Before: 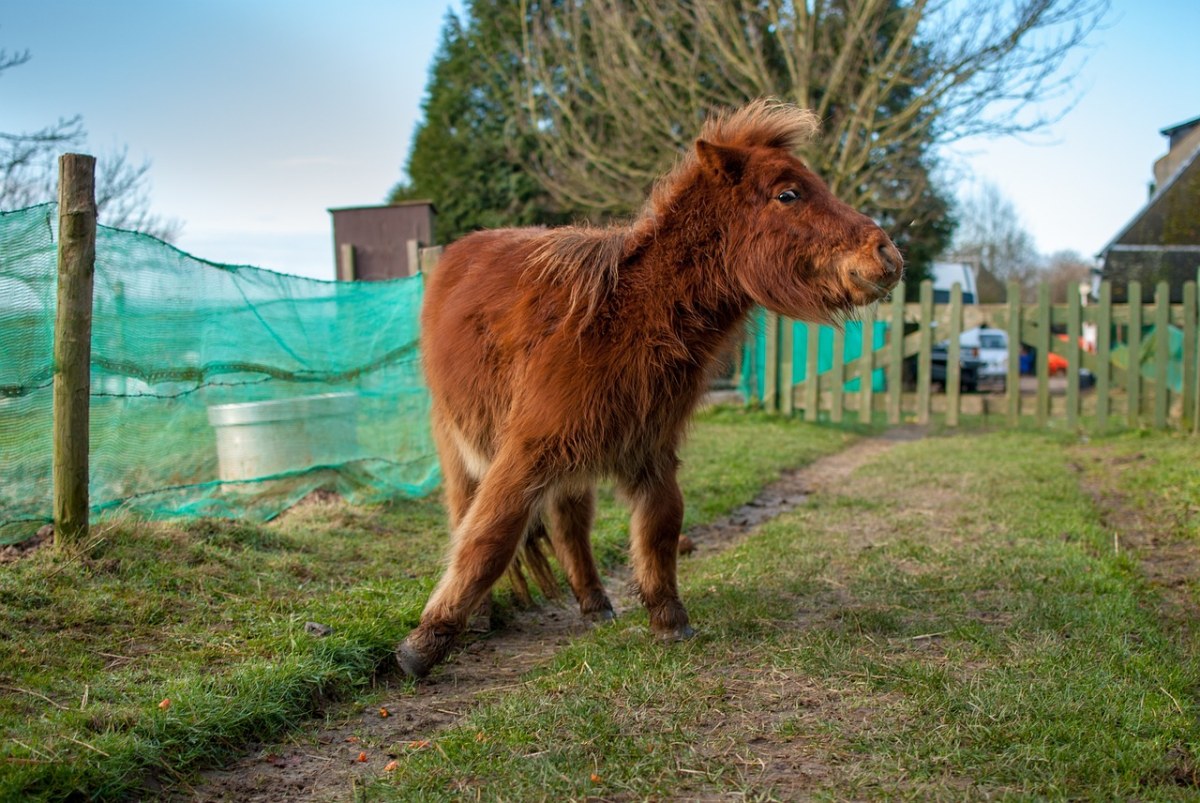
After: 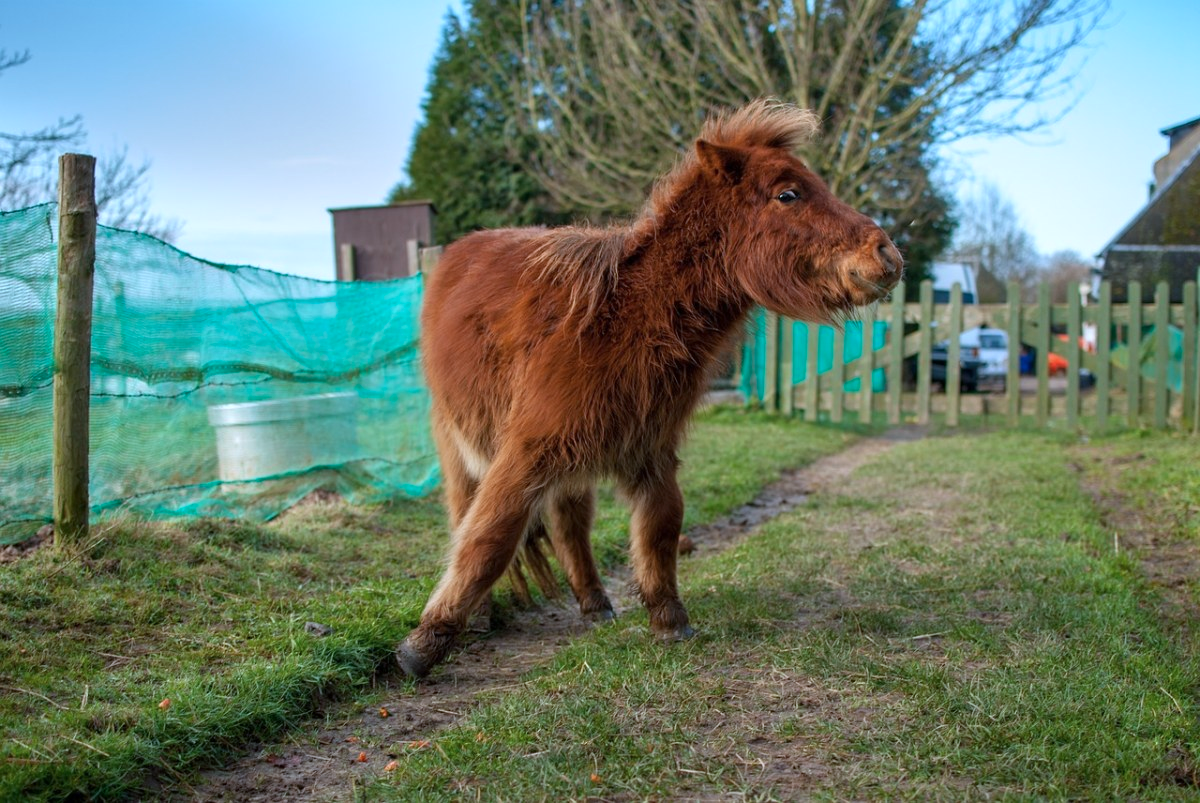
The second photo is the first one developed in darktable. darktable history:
color calibration: x 0.372, y 0.386, temperature 4283.97 K
tone equalizer: on, module defaults
